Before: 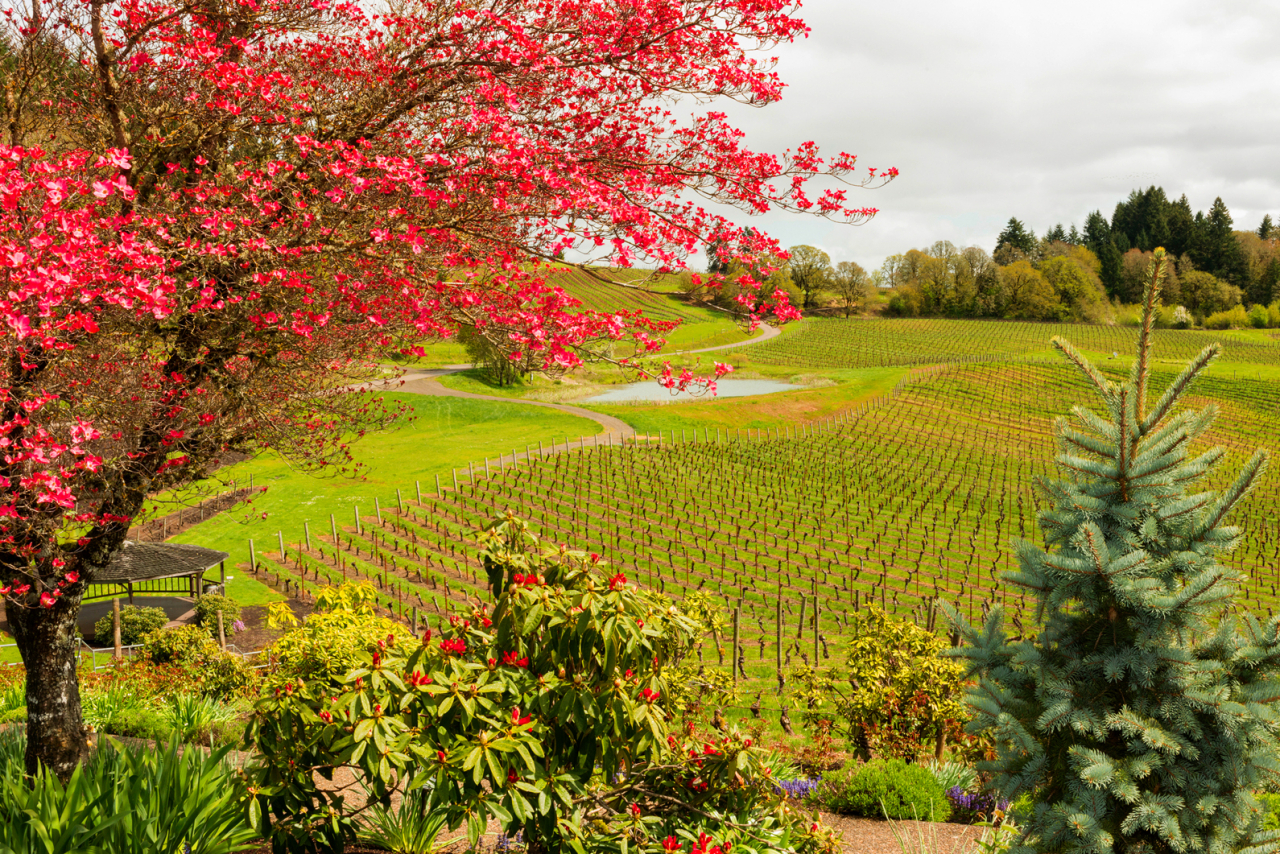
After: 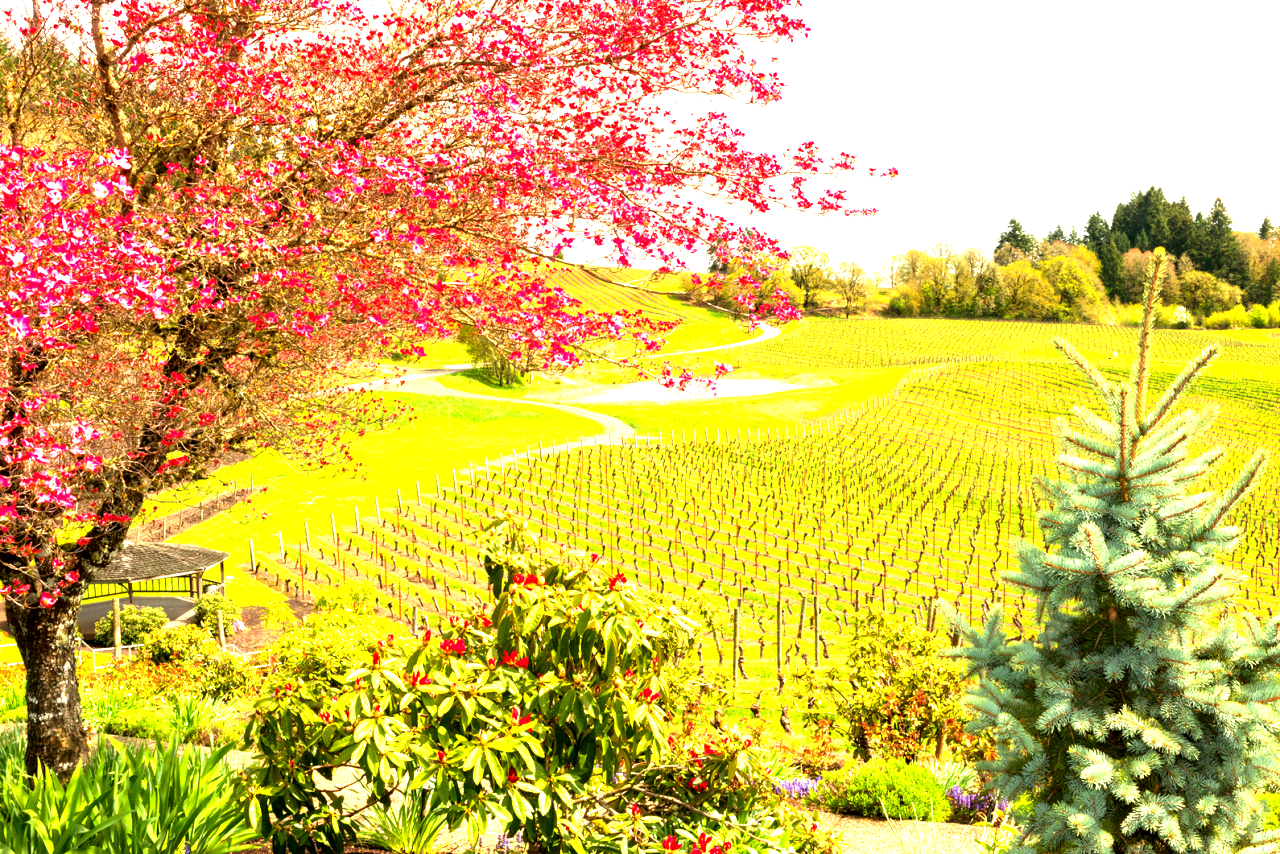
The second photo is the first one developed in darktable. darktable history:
exposure: black level correction 0.001, exposure 1.853 EV, compensate exposure bias true, compensate highlight preservation false
